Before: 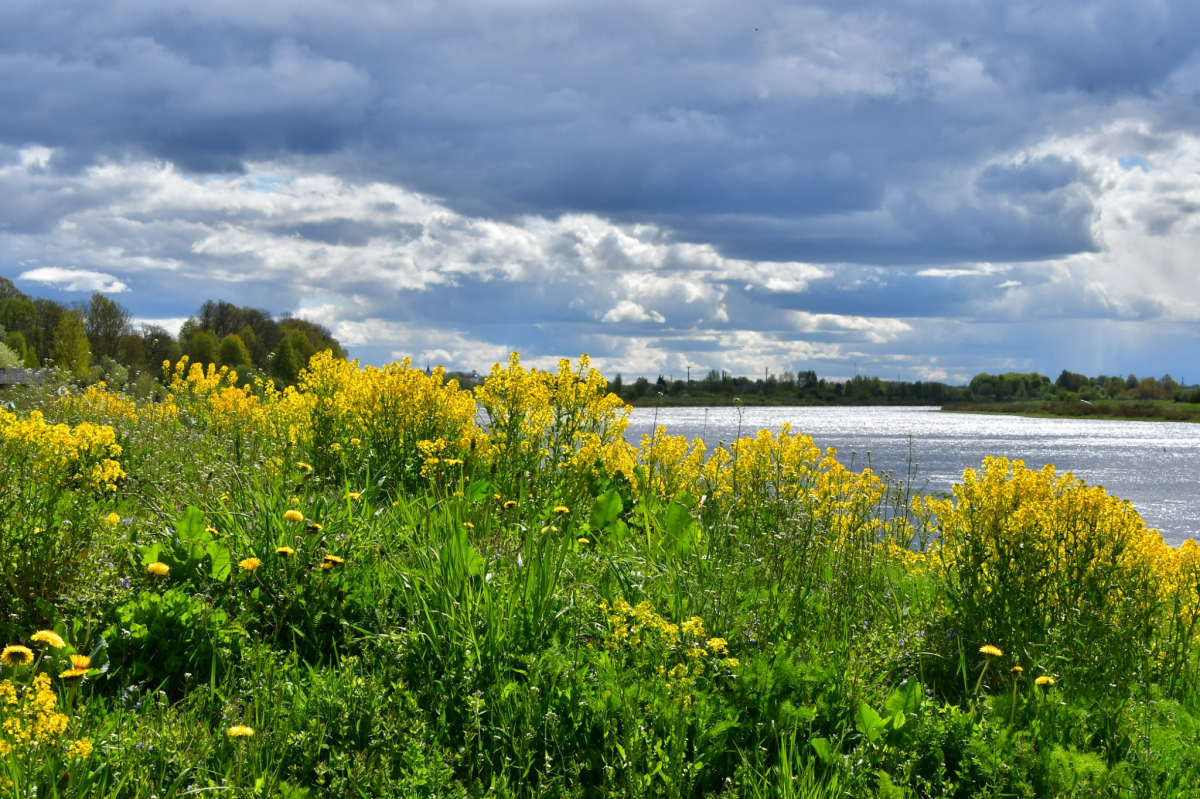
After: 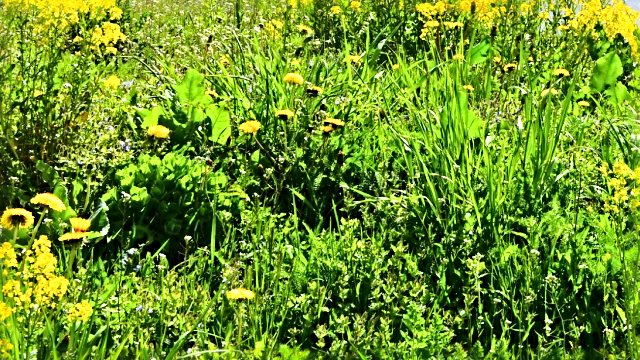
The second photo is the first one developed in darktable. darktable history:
base curve: curves: ch0 [(0, 0) (0.028, 0.03) (0.121, 0.232) (0.46, 0.748) (0.859, 0.968) (1, 1)]
sharpen: radius 4.883
crop and rotate: top 54.778%, right 46.61%, bottom 0.159%
exposure: black level correction 0, exposure 0.5 EV, compensate highlight preservation false
